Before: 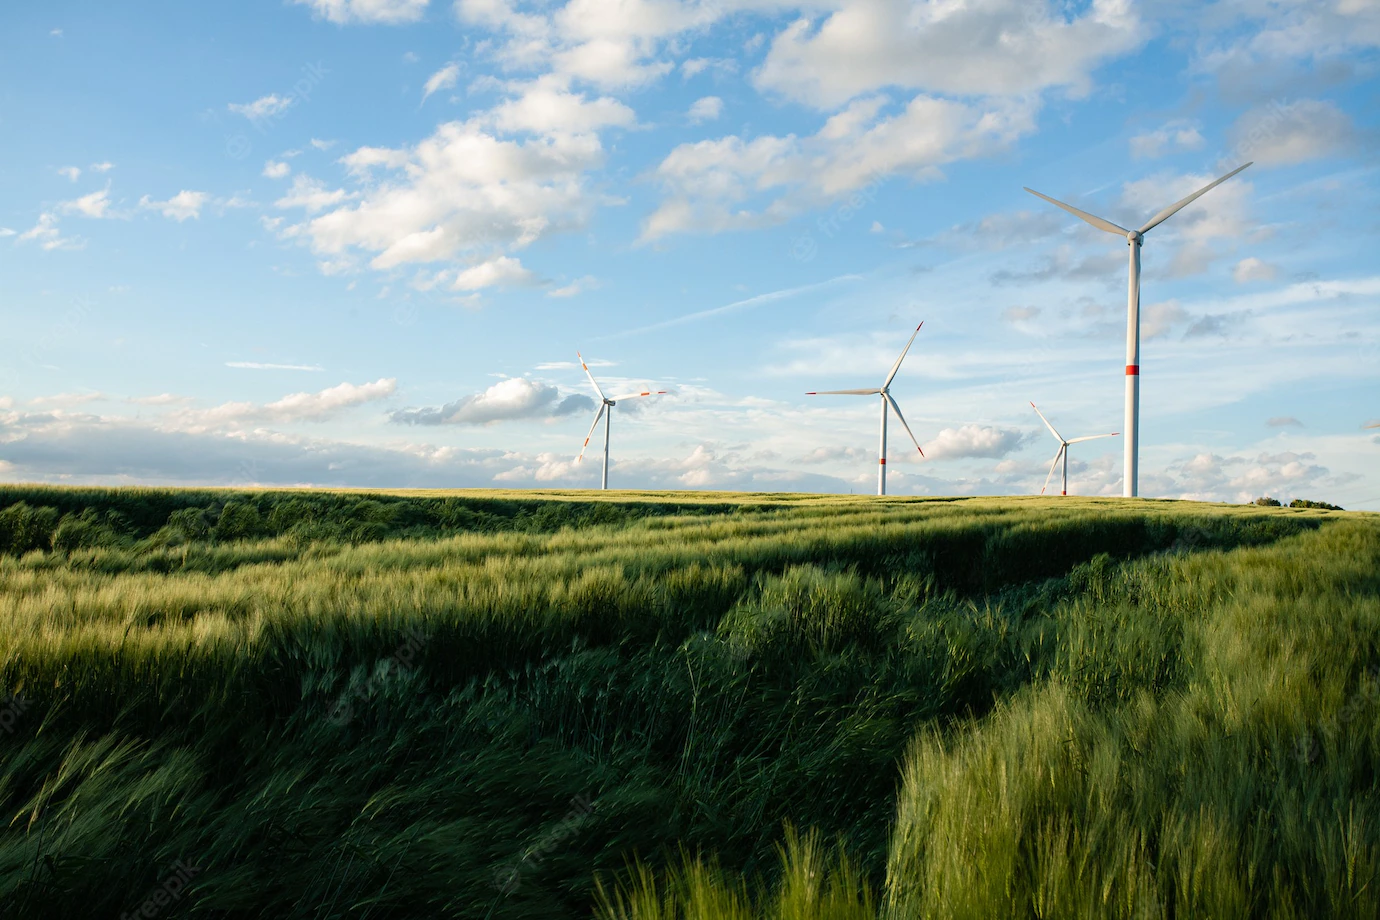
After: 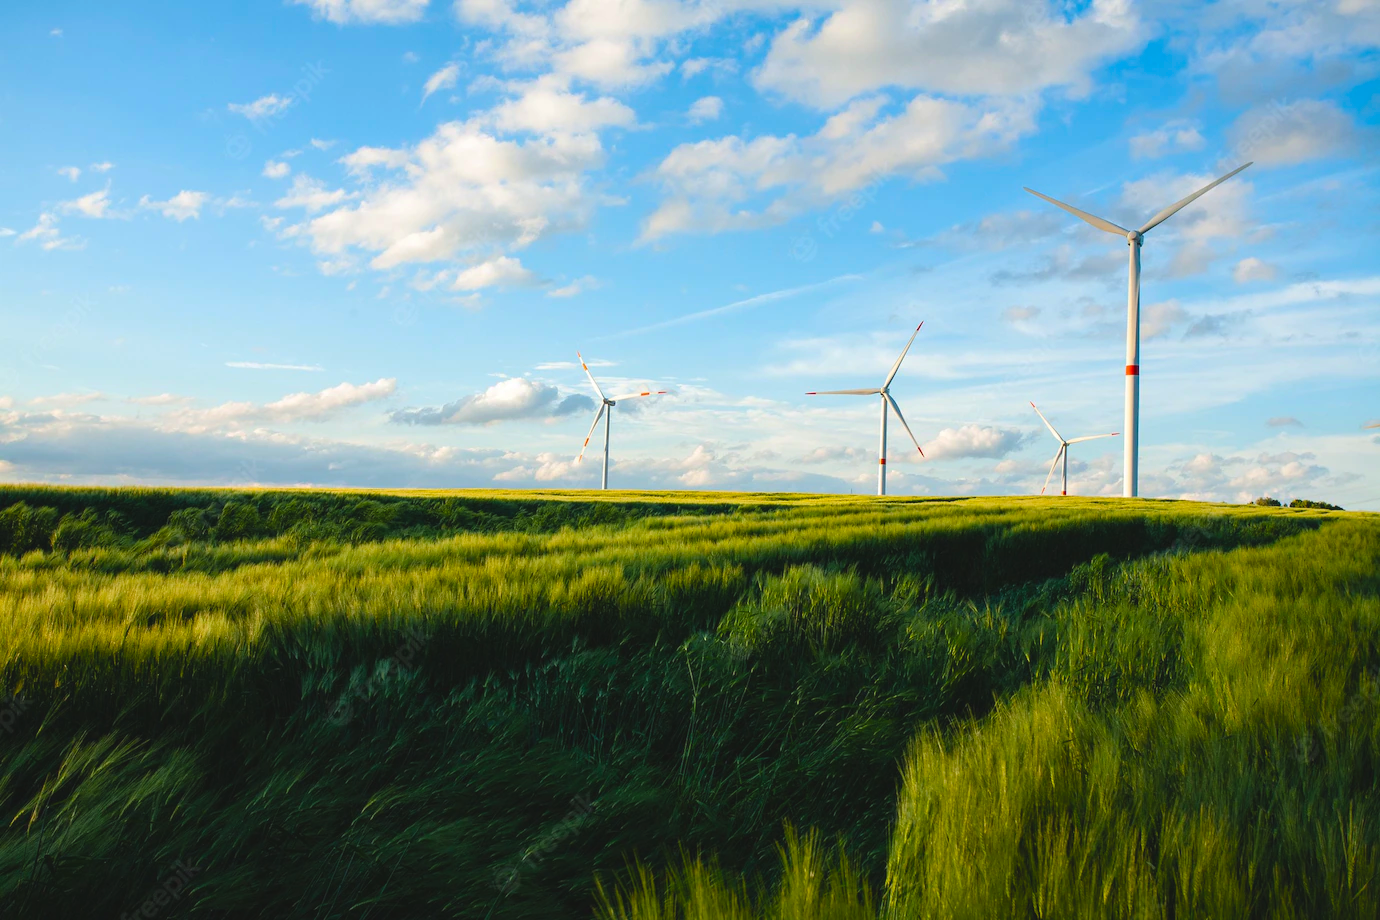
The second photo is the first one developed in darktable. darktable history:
color balance rgb: power › hue 313.79°, global offset › luminance 0.681%, linear chroma grading › global chroma 24.657%, perceptual saturation grading › global saturation 8.781%, global vibrance 20%
